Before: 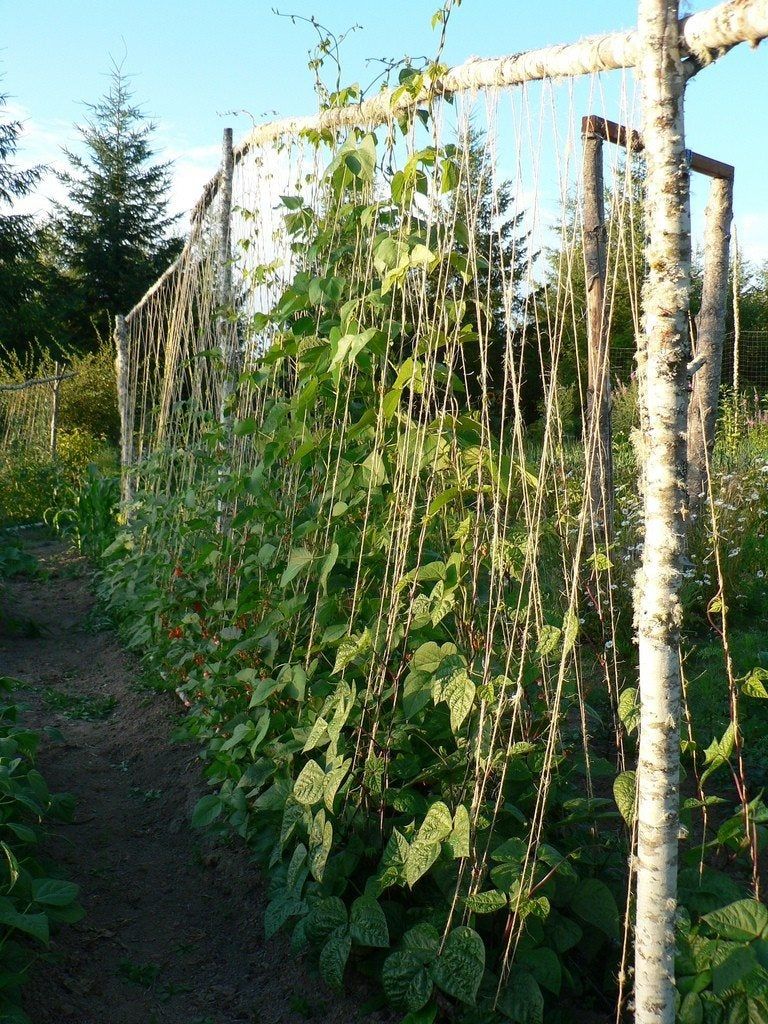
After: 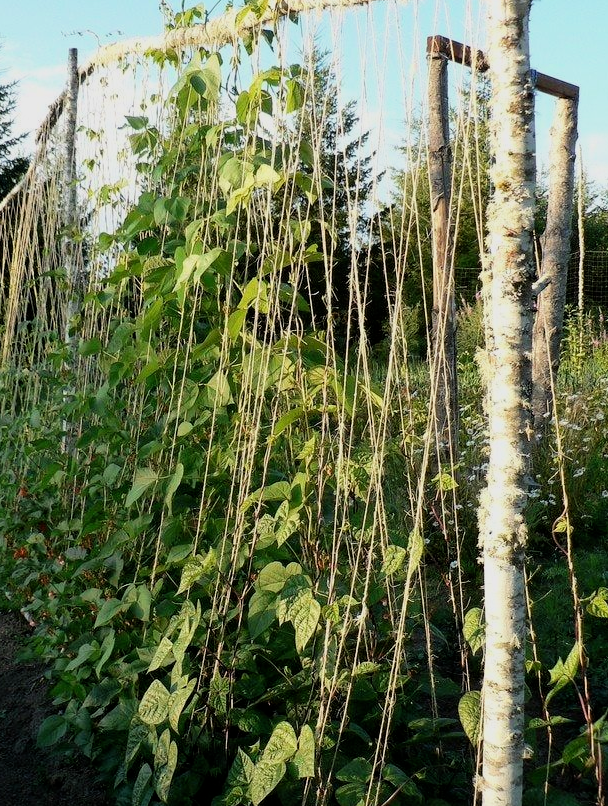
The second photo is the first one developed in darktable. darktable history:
filmic rgb: middle gray luminance 9.1%, black relative exposure -10.63 EV, white relative exposure 3.43 EV, target black luminance 0%, hardness 5.98, latitude 59.57%, contrast 1.09, highlights saturation mix 5.53%, shadows ↔ highlights balance 29.27%, color science v6 (2022)
crop and rotate: left 20.301%, top 7.869%, right 0.485%, bottom 13.364%
